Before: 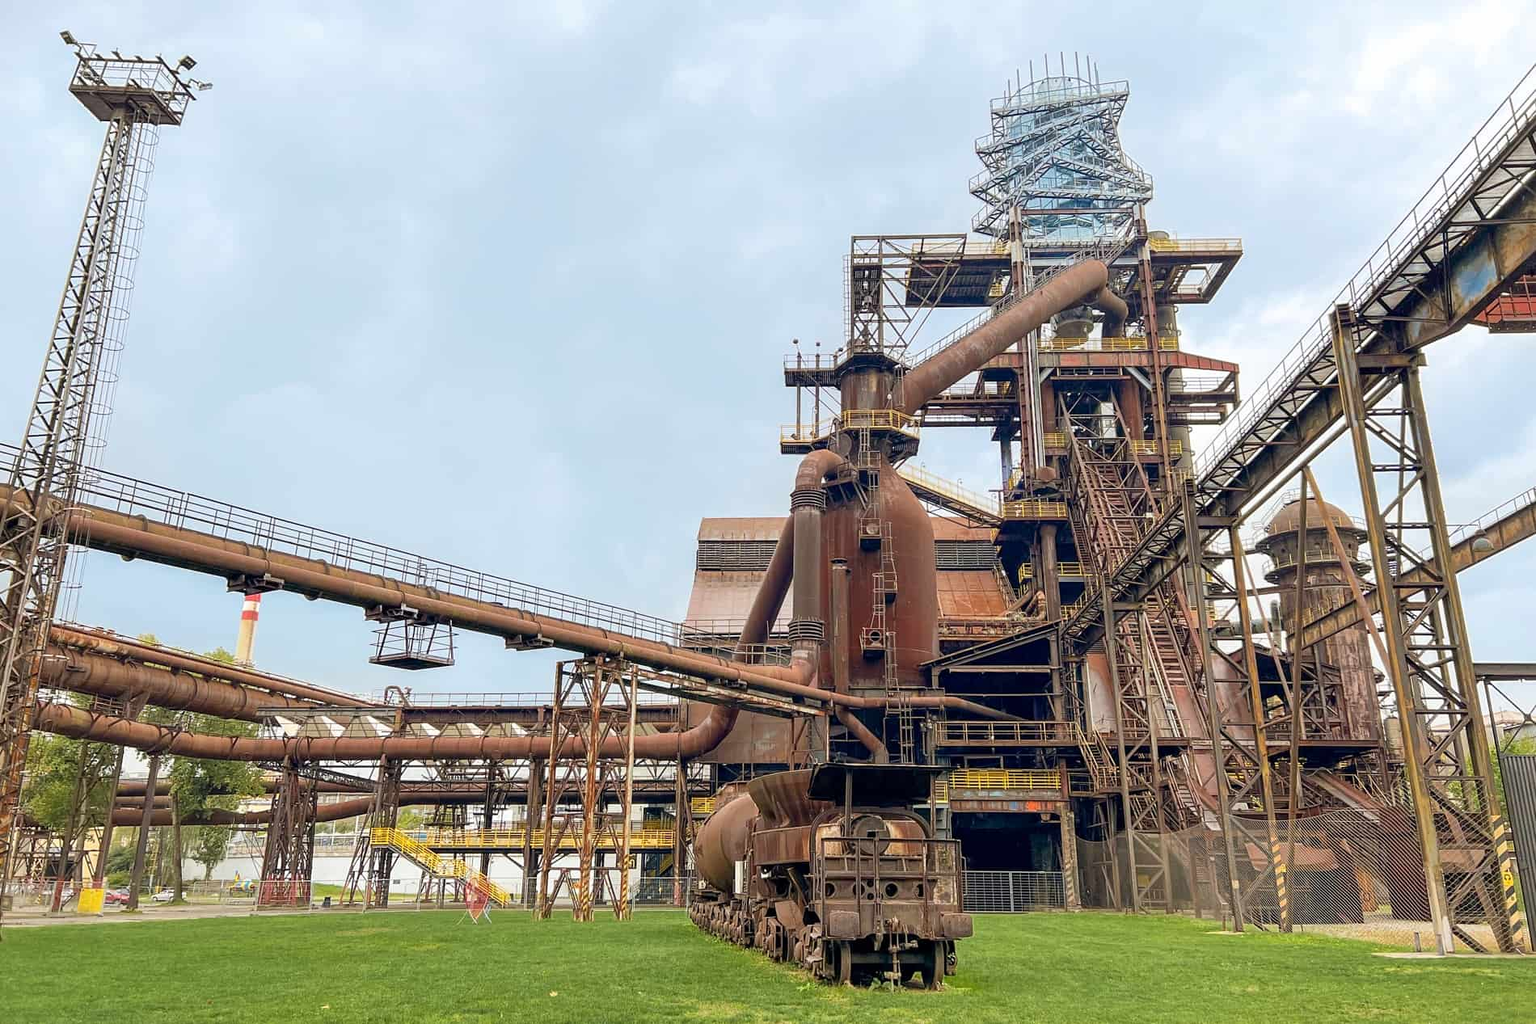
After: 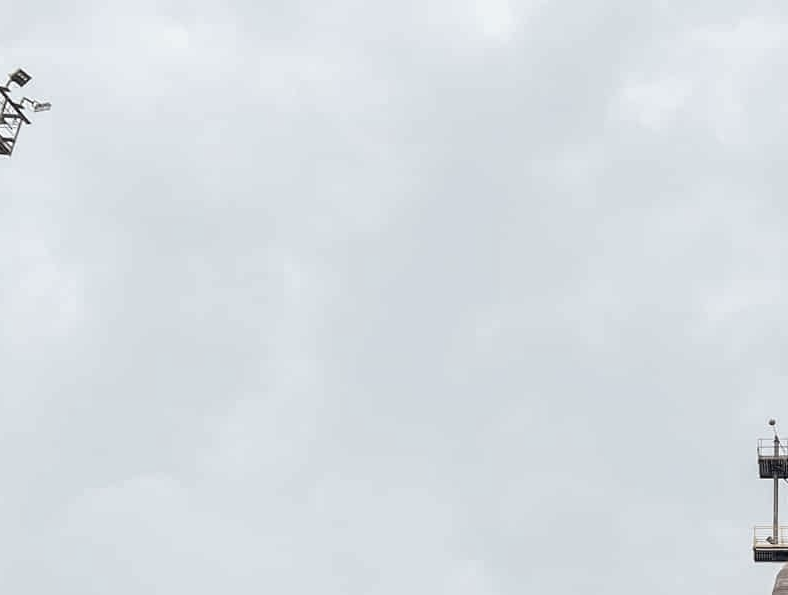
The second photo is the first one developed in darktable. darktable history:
color correction: highlights b* -0.012, saturation 0.332
crop and rotate: left 11.214%, top 0.045%, right 47.286%, bottom 52.931%
